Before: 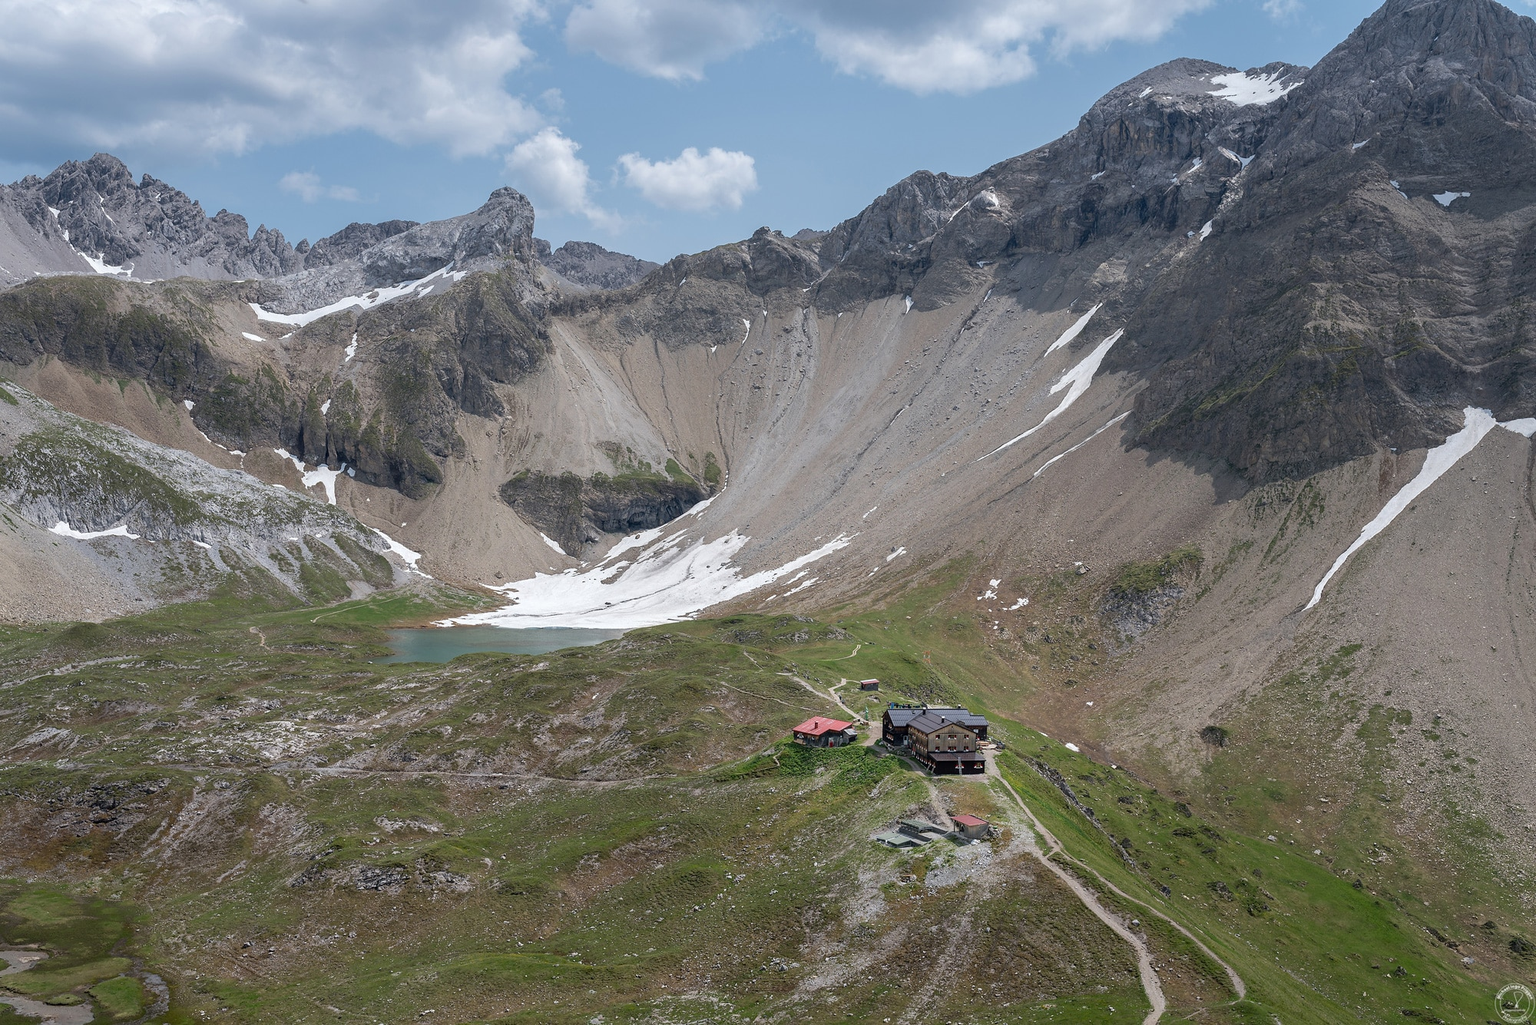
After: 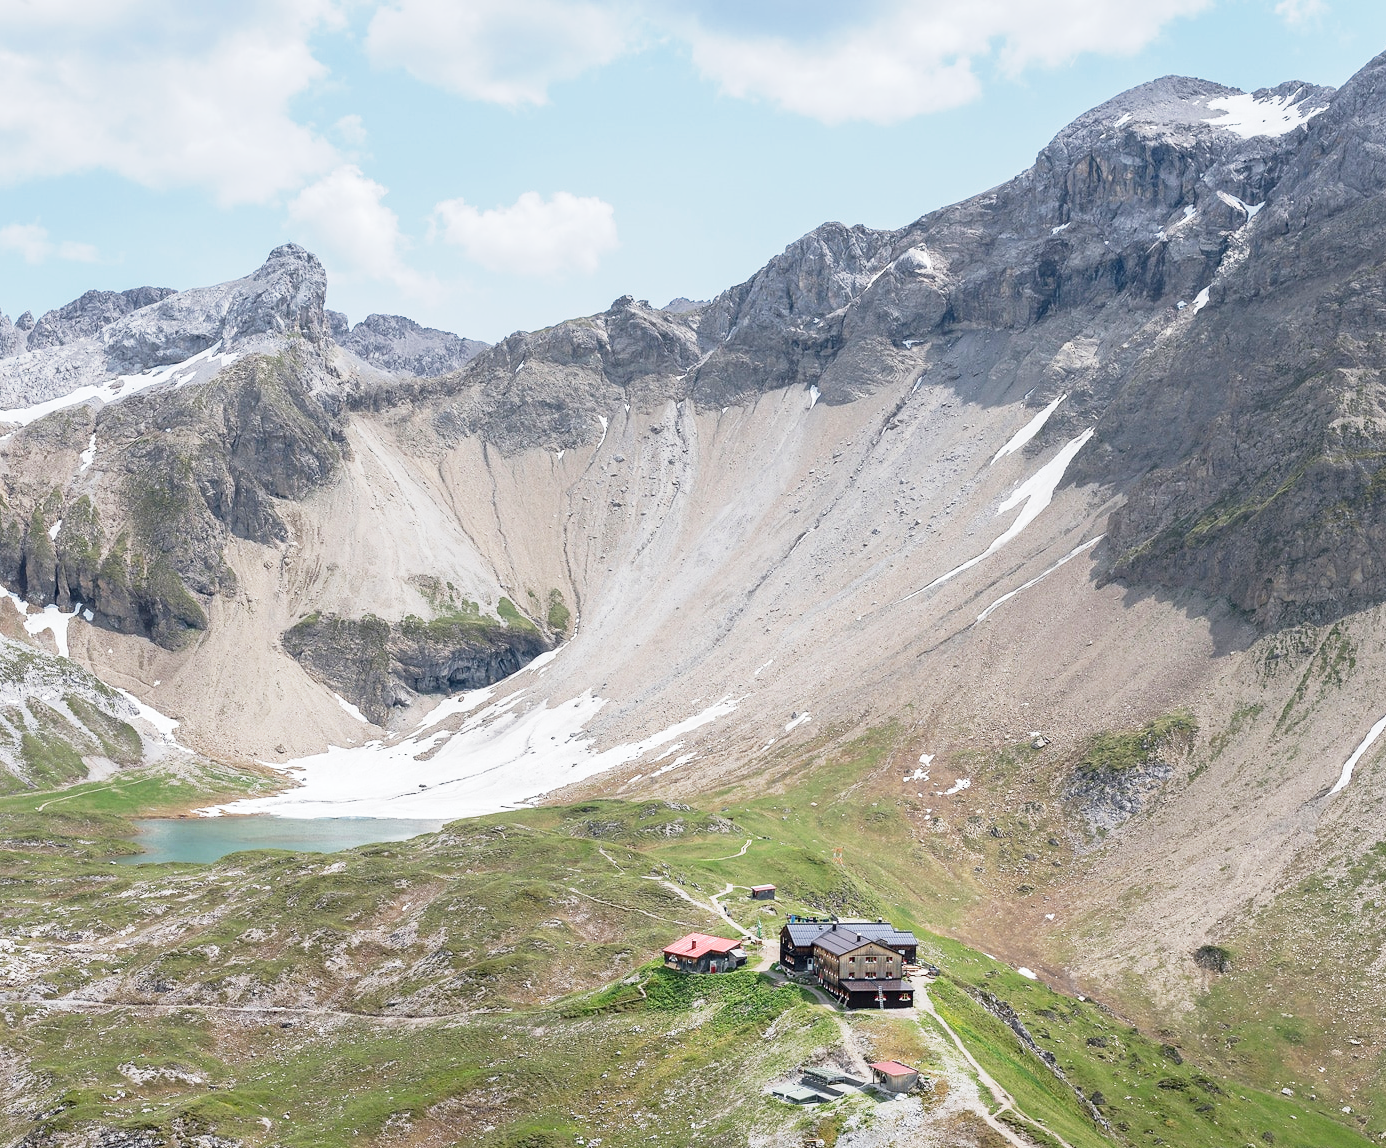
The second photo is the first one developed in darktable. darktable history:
crop: left 18.479%, right 12.2%, bottom 13.971%
base curve: curves: ch0 [(0, 0) (0.088, 0.125) (0.176, 0.251) (0.354, 0.501) (0.613, 0.749) (1, 0.877)], preserve colors none
exposure: black level correction 0, exposure 0.7 EV, compensate exposure bias true, compensate highlight preservation false
